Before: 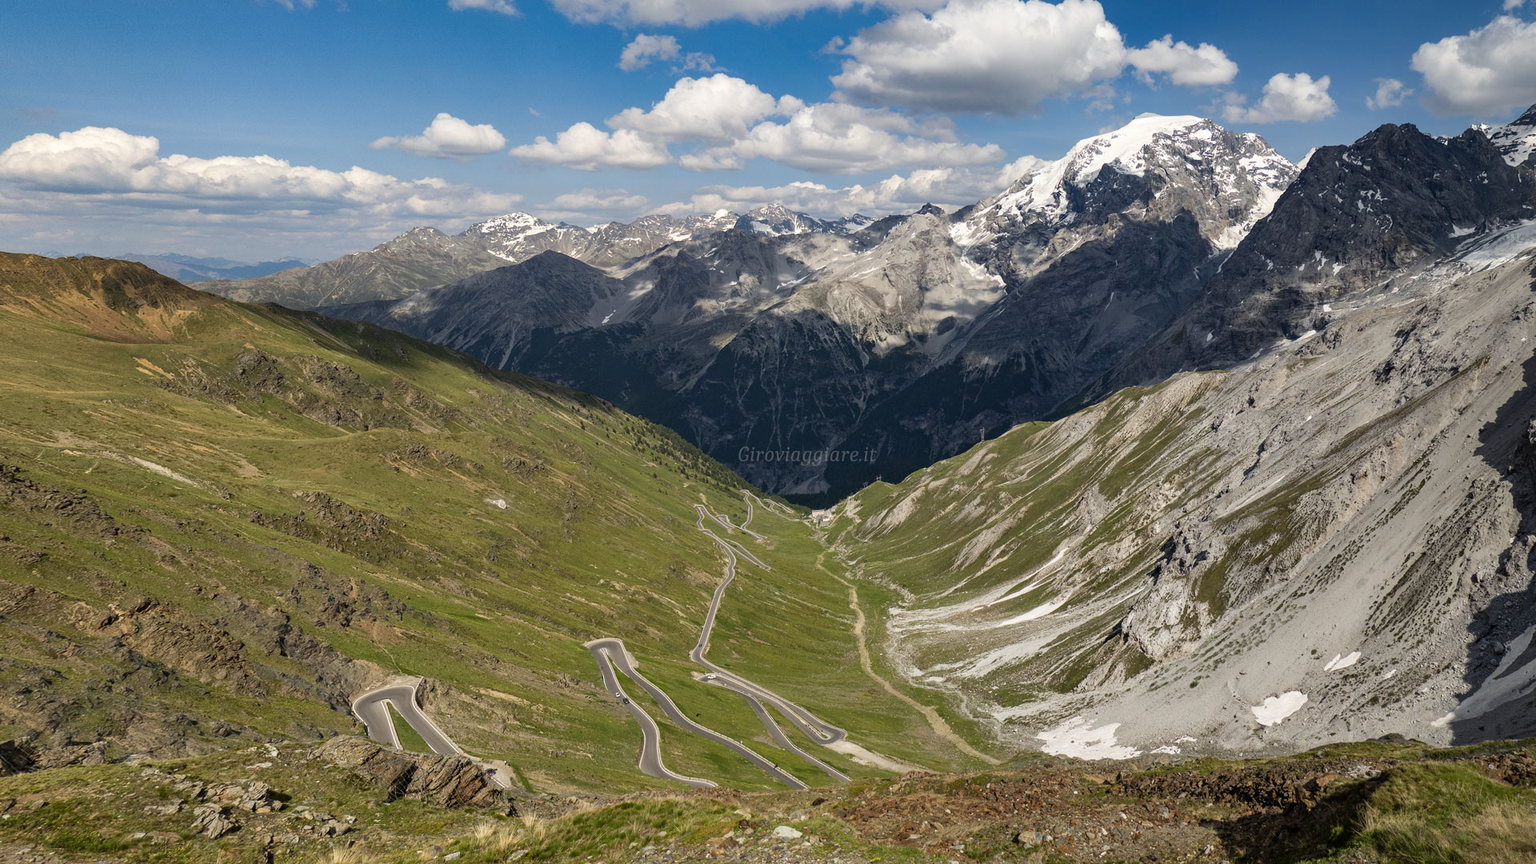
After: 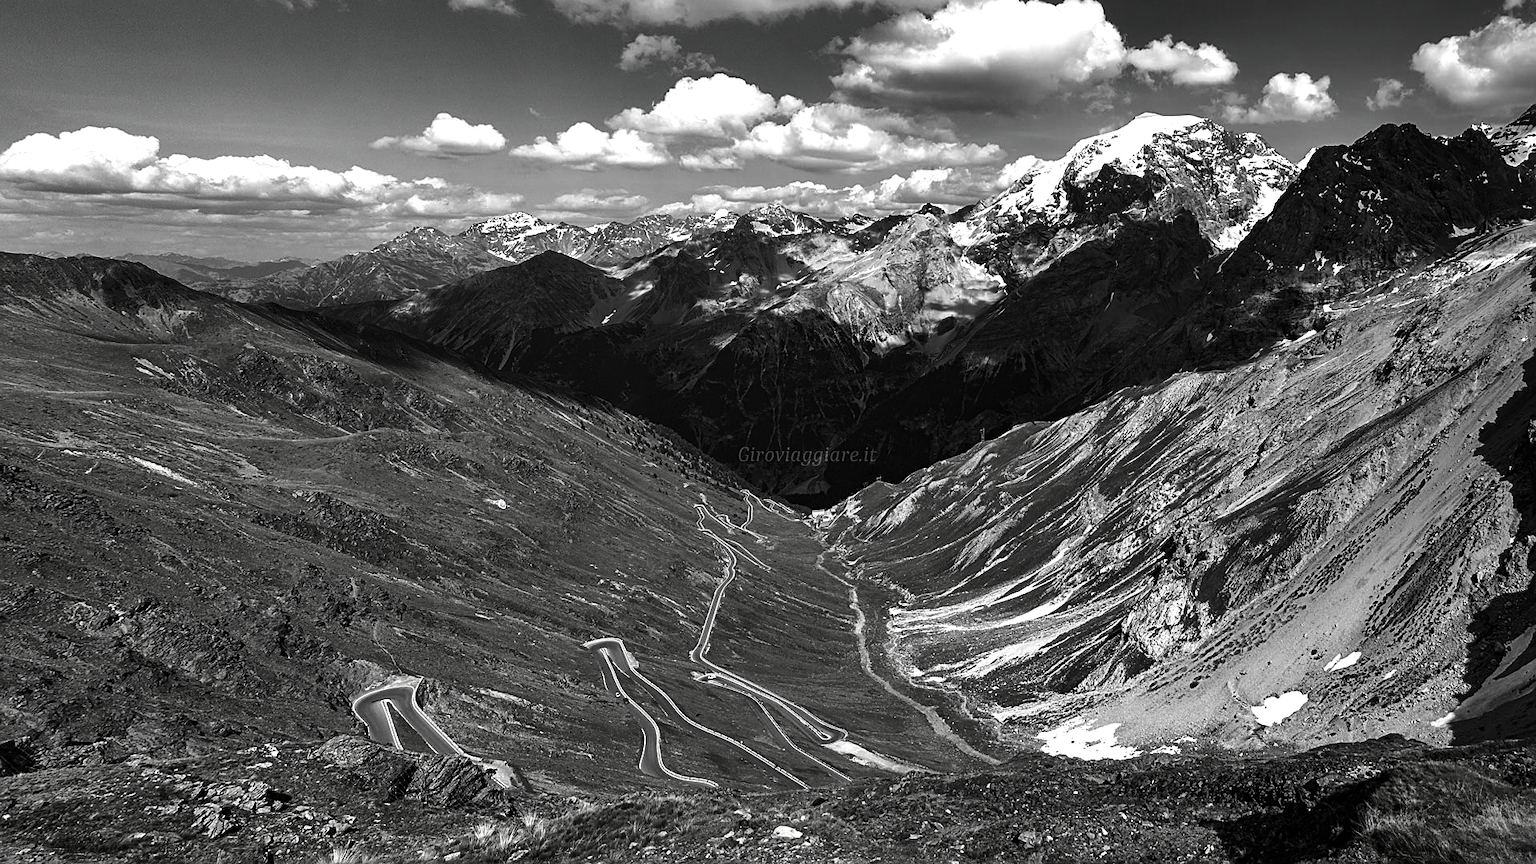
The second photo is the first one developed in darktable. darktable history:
contrast brightness saturation: contrast -0.033, brightness -0.605, saturation -0.988
shadows and highlights: shadows 39.38, highlights -53.07, low approximation 0.01, soften with gaussian
sharpen: on, module defaults
exposure: exposure 0.663 EV, compensate exposure bias true, compensate highlight preservation false
